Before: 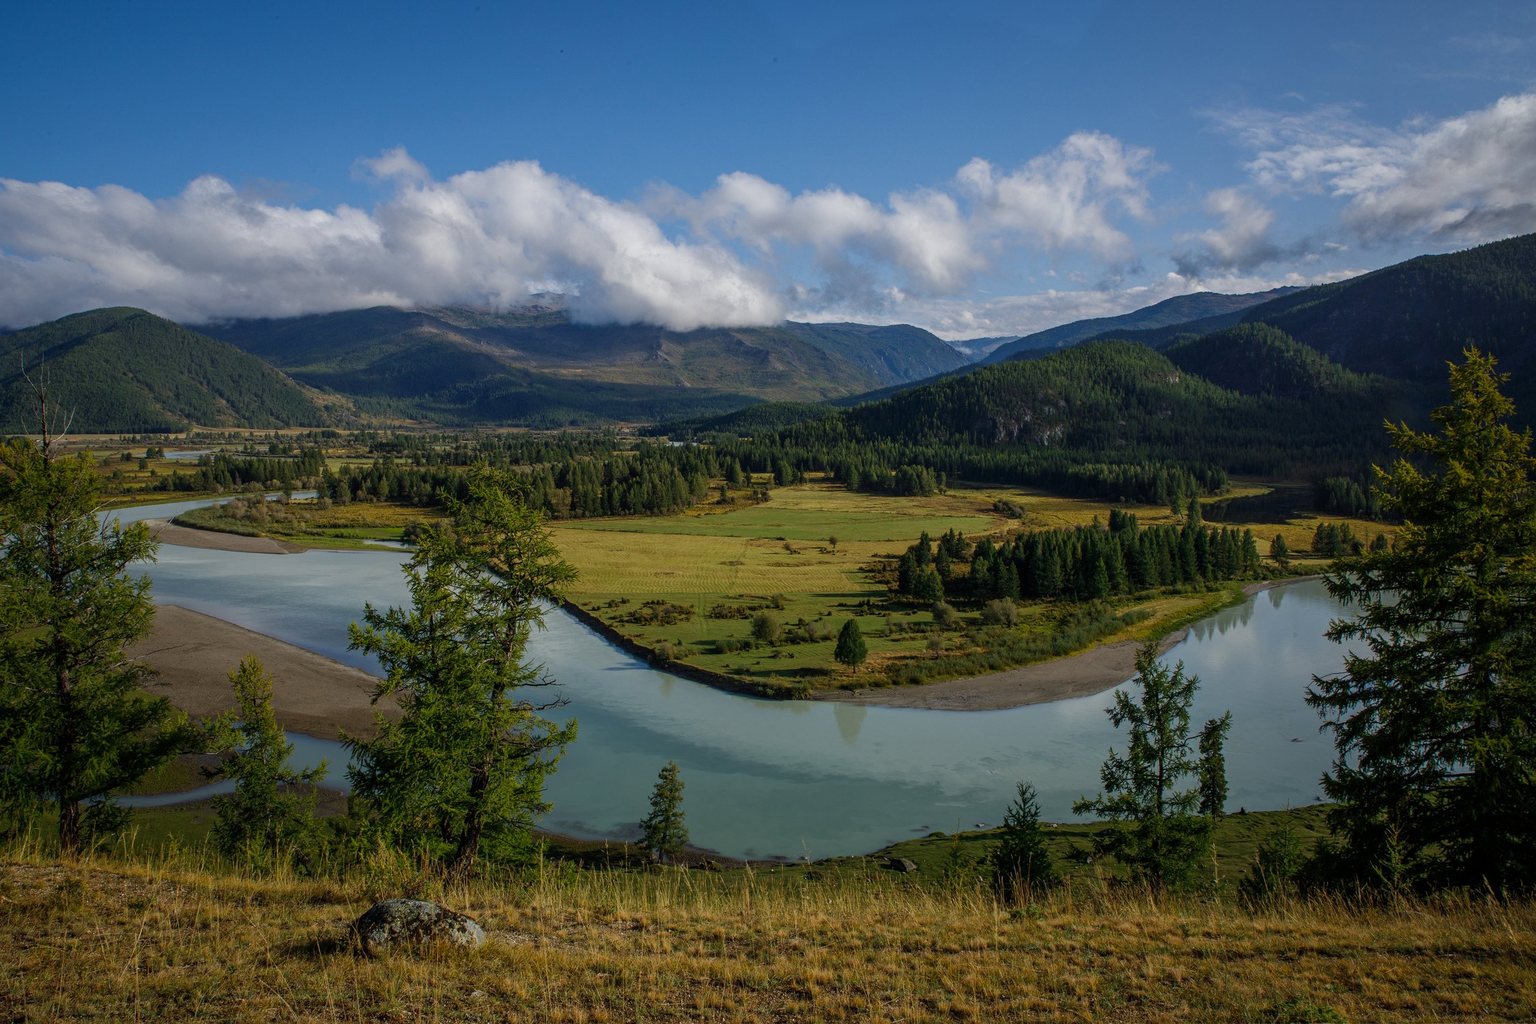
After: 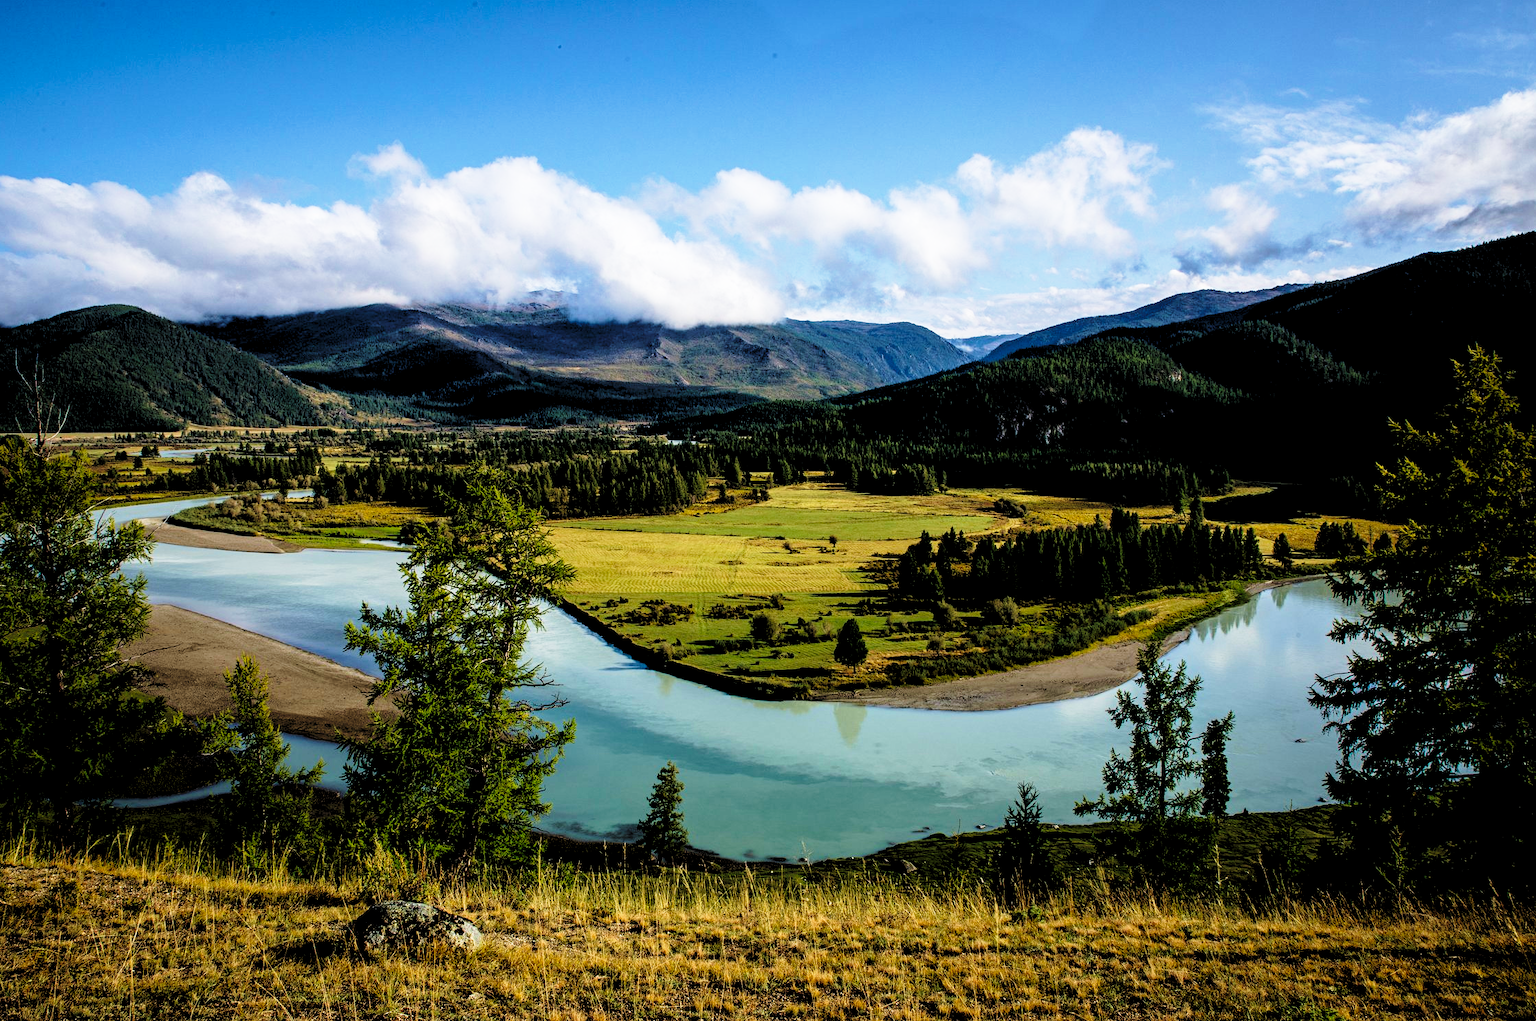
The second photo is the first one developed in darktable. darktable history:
tone equalizer: on, module defaults
crop: left 0.434%, top 0.485%, right 0.244%, bottom 0.386%
rgb levels: levels [[0.029, 0.461, 0.922], [0, 0.5, 1], [0, 0.5, 1]]
velvia: strength 30%
base curve: curves: ch0 [(0, 0) (0.026, 0.03) (0.109, 0.232) (0.351, 0.748) (0.669, 0.968) (1, 1)], preserve colors none
